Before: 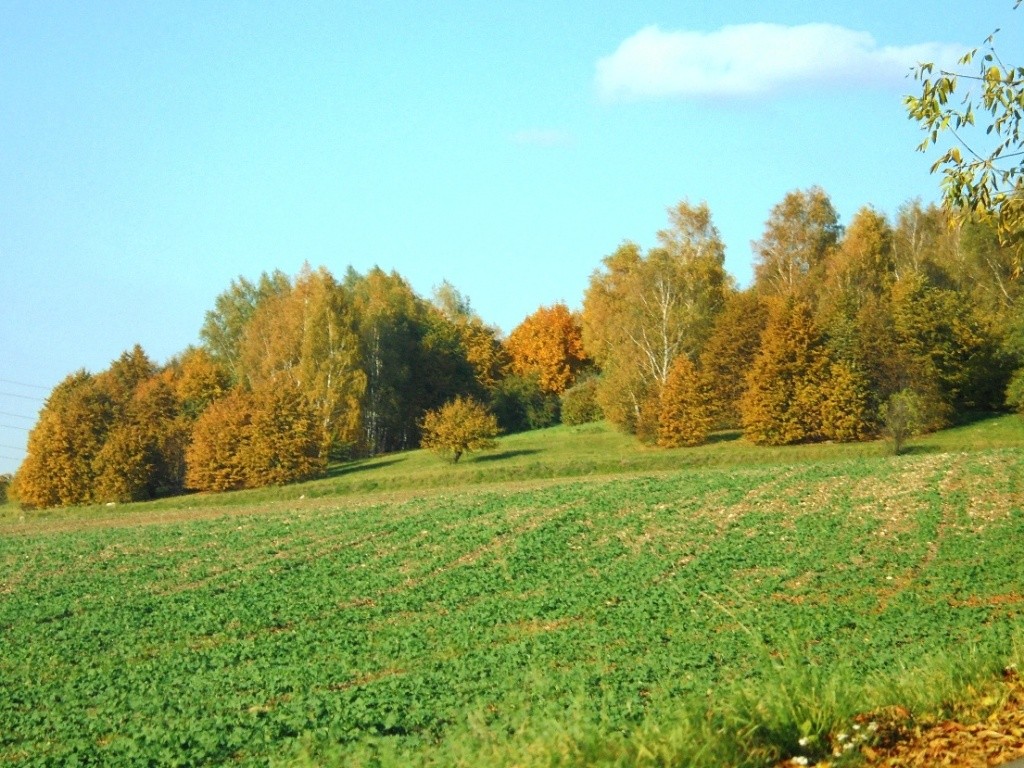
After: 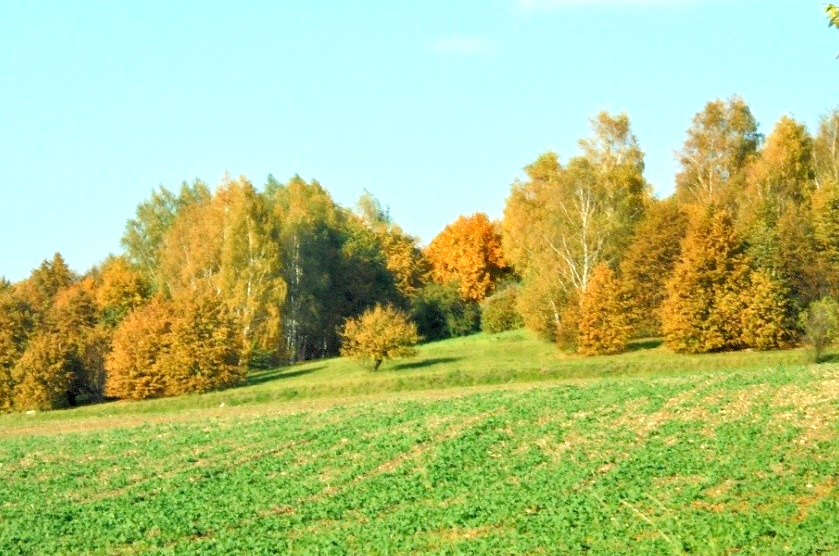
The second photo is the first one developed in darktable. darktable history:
crop: left 7.884%, top 12.004%, right 10.136%, bottom 15.474%
contrast equalizer: y [[0.439, 0.44, 0.442, 0.457, 0.493, 0.498], [0.5 ×6], [0.5 ×6], [0 ×6], [0 ×6]], mix -0.992
levels: levels [0.044, 0.416, 0.908]
